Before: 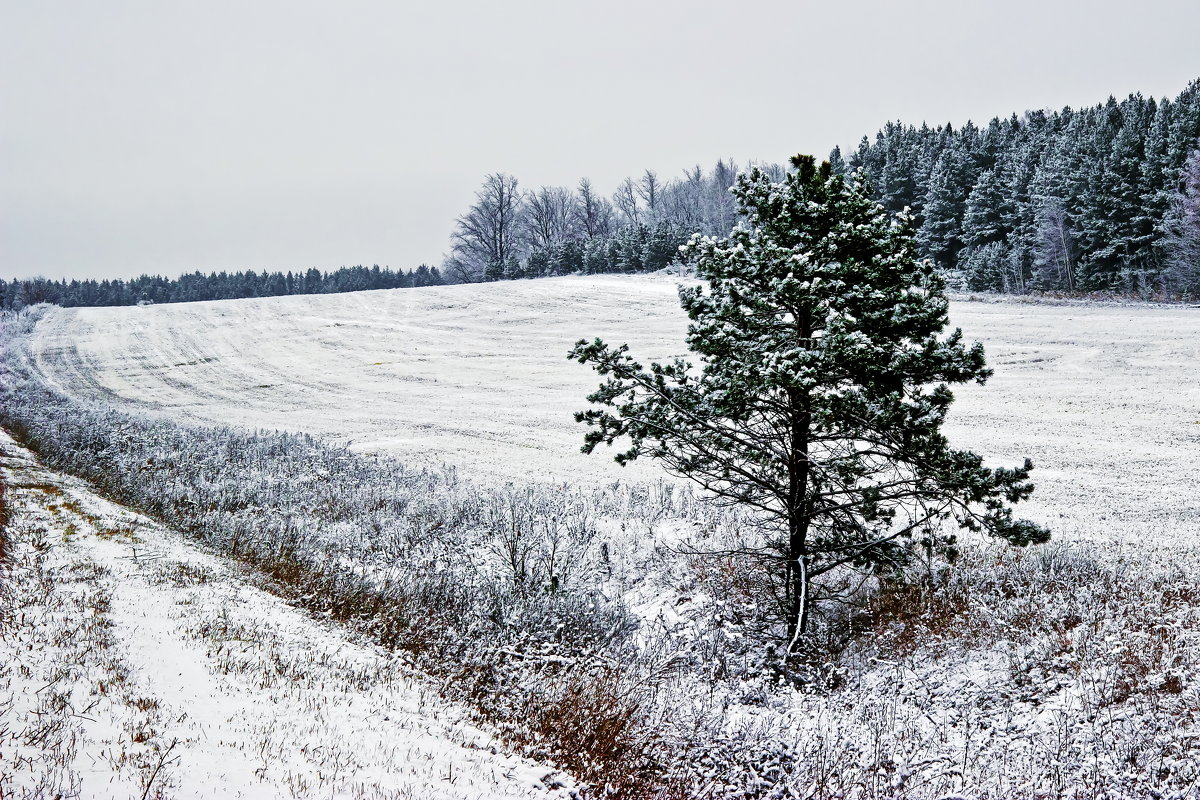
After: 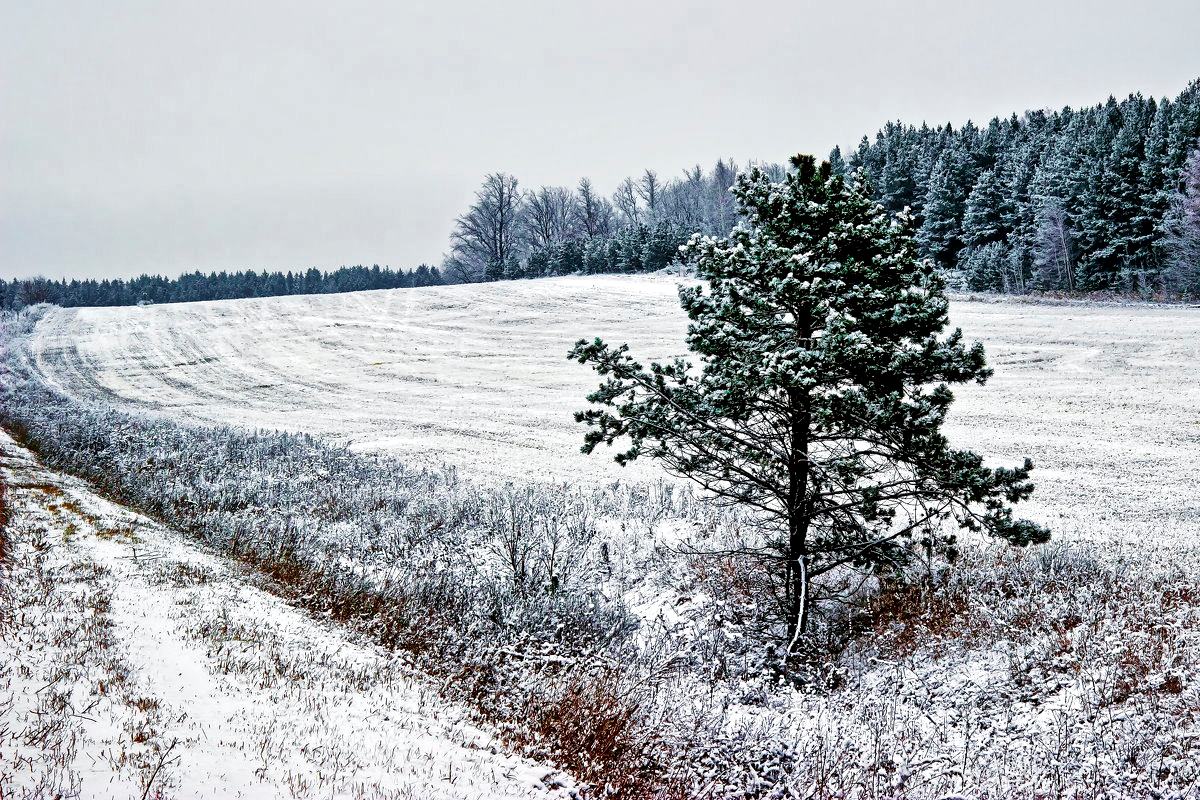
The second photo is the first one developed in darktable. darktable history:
local contrast: mode bilateral grid, contrast 20, coarseness 49, detail 178%, midtone range 0.2
